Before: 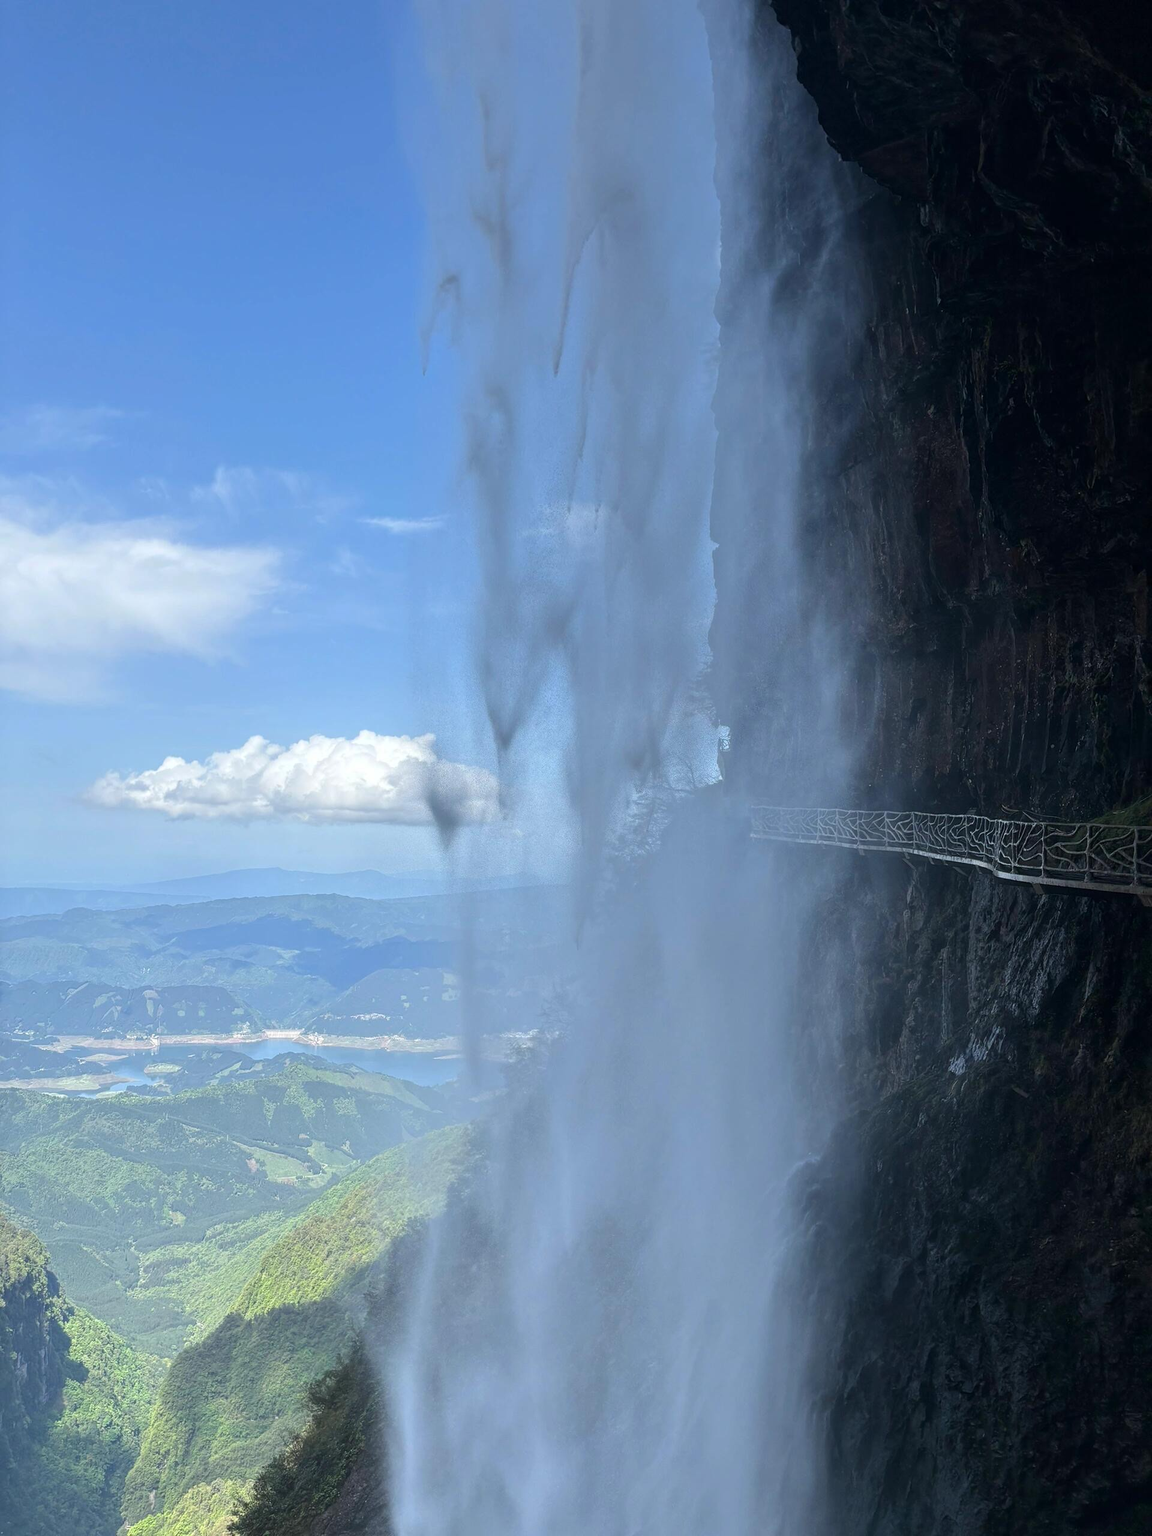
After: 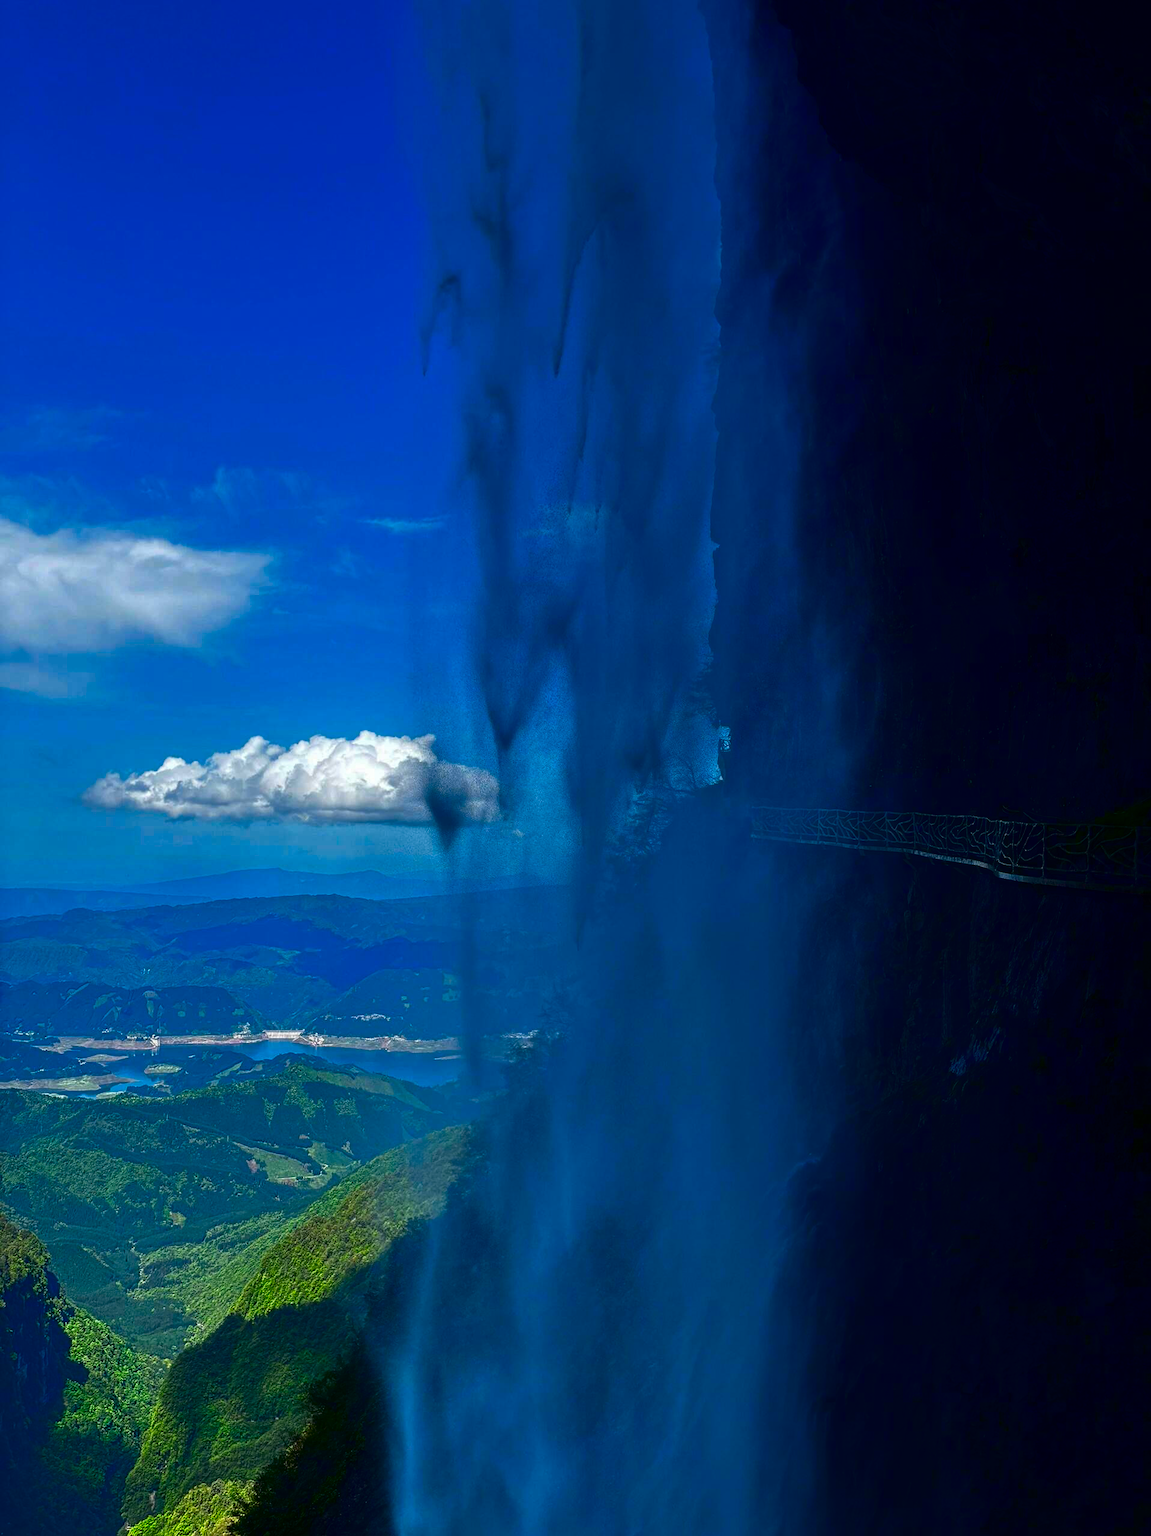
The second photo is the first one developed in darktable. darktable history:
crop: left 0.048%
color zones: curves: ch1 [(0, 0.513) (0.143, 0.524) (0.286, 0.511) (0.429, 0.506) (0.571, 0.503) (0.714, 0.503) (0.857, 0.508) (1, 0.513)]
contrast brightness saturation: brightness -0.999, saturation 0.999
